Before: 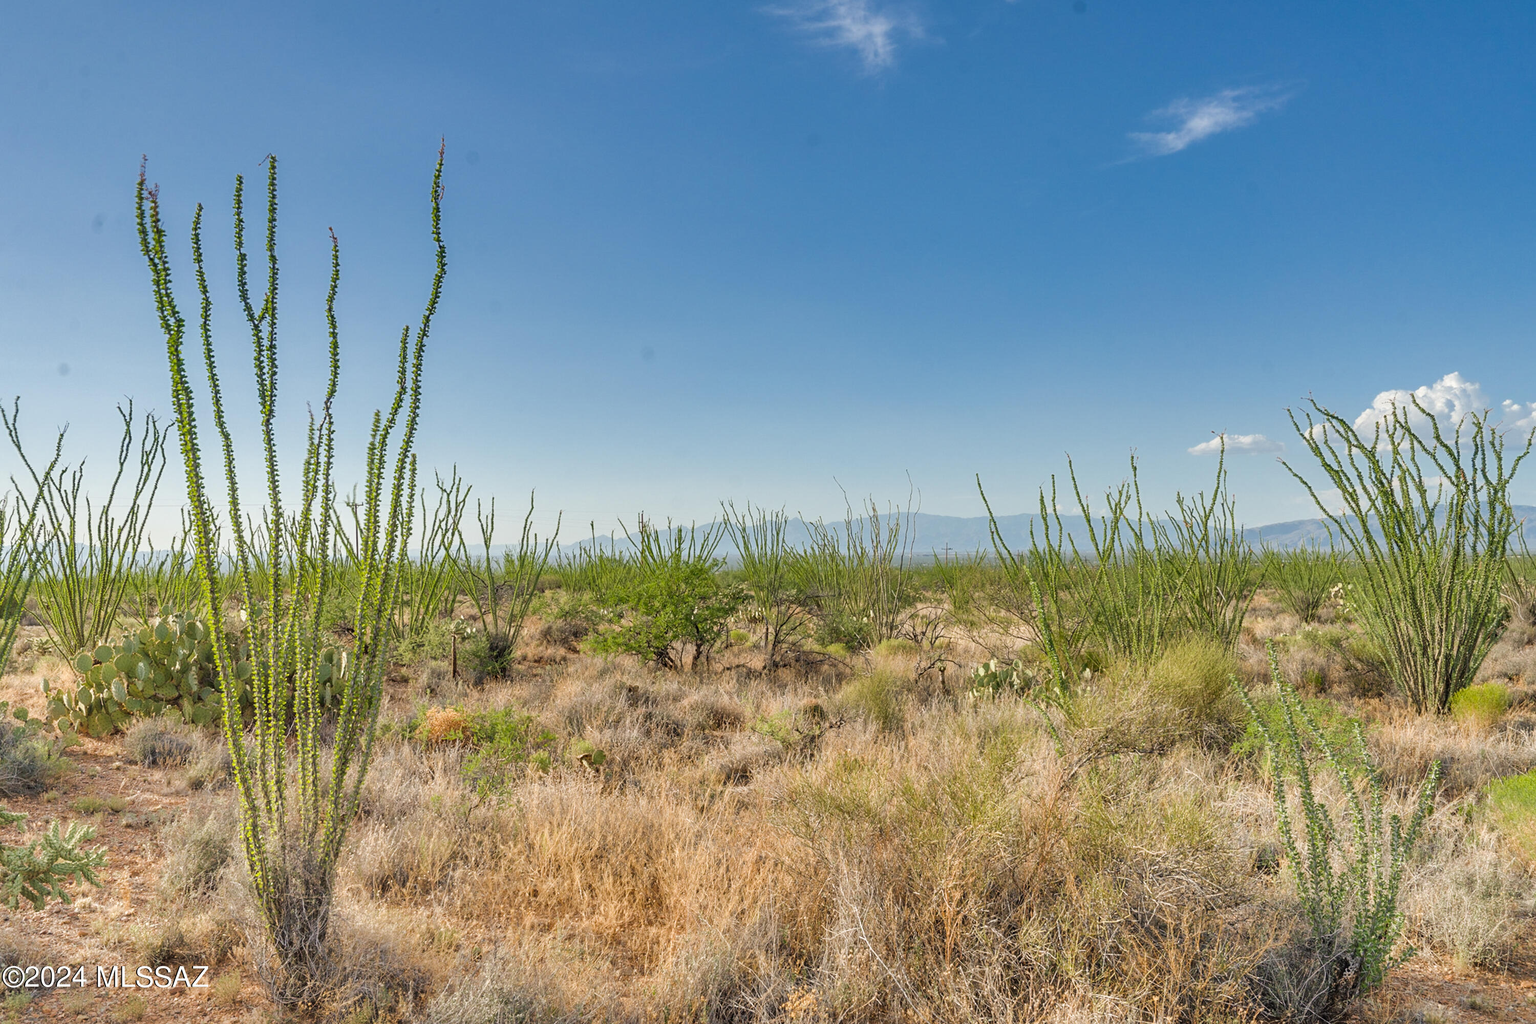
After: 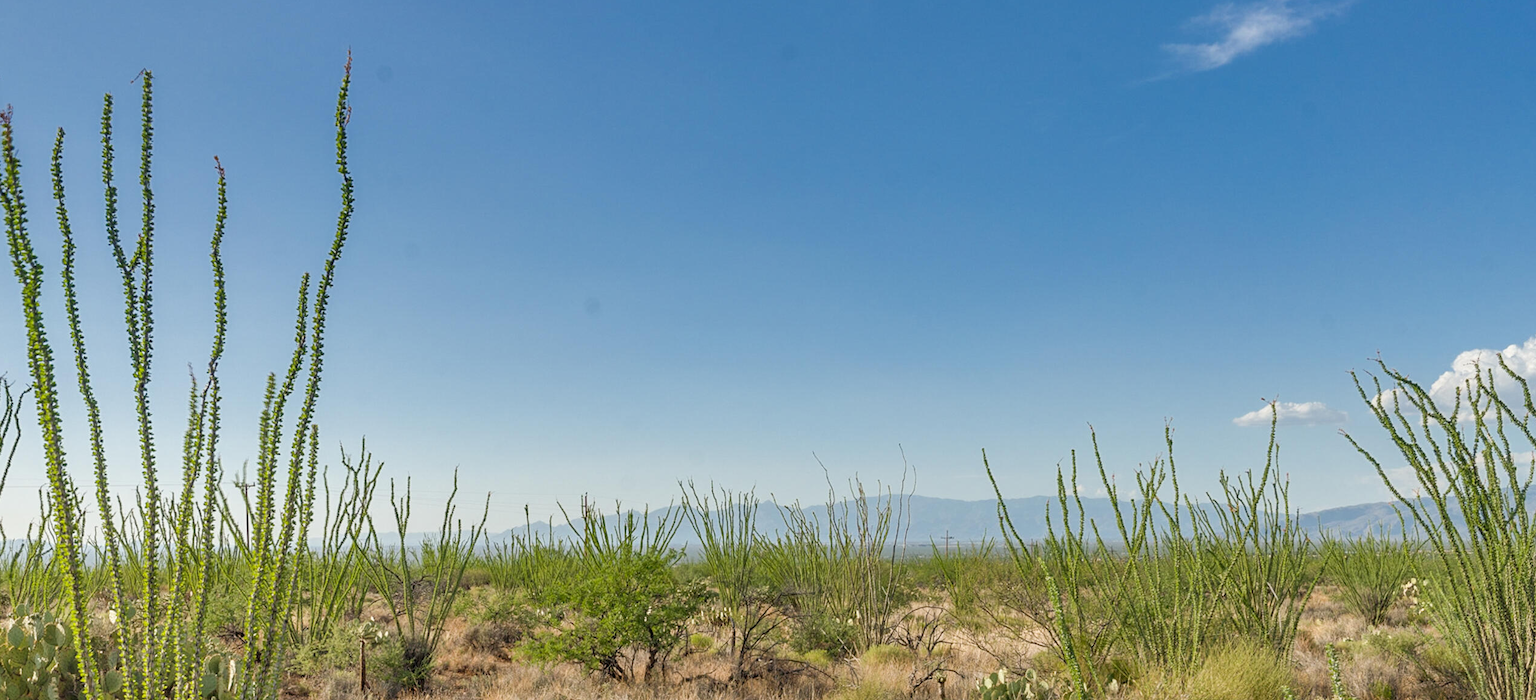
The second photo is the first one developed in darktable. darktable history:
crop and rotate: left 9.693%, top 9.364%, right 6.006%, bottom 32.909%
